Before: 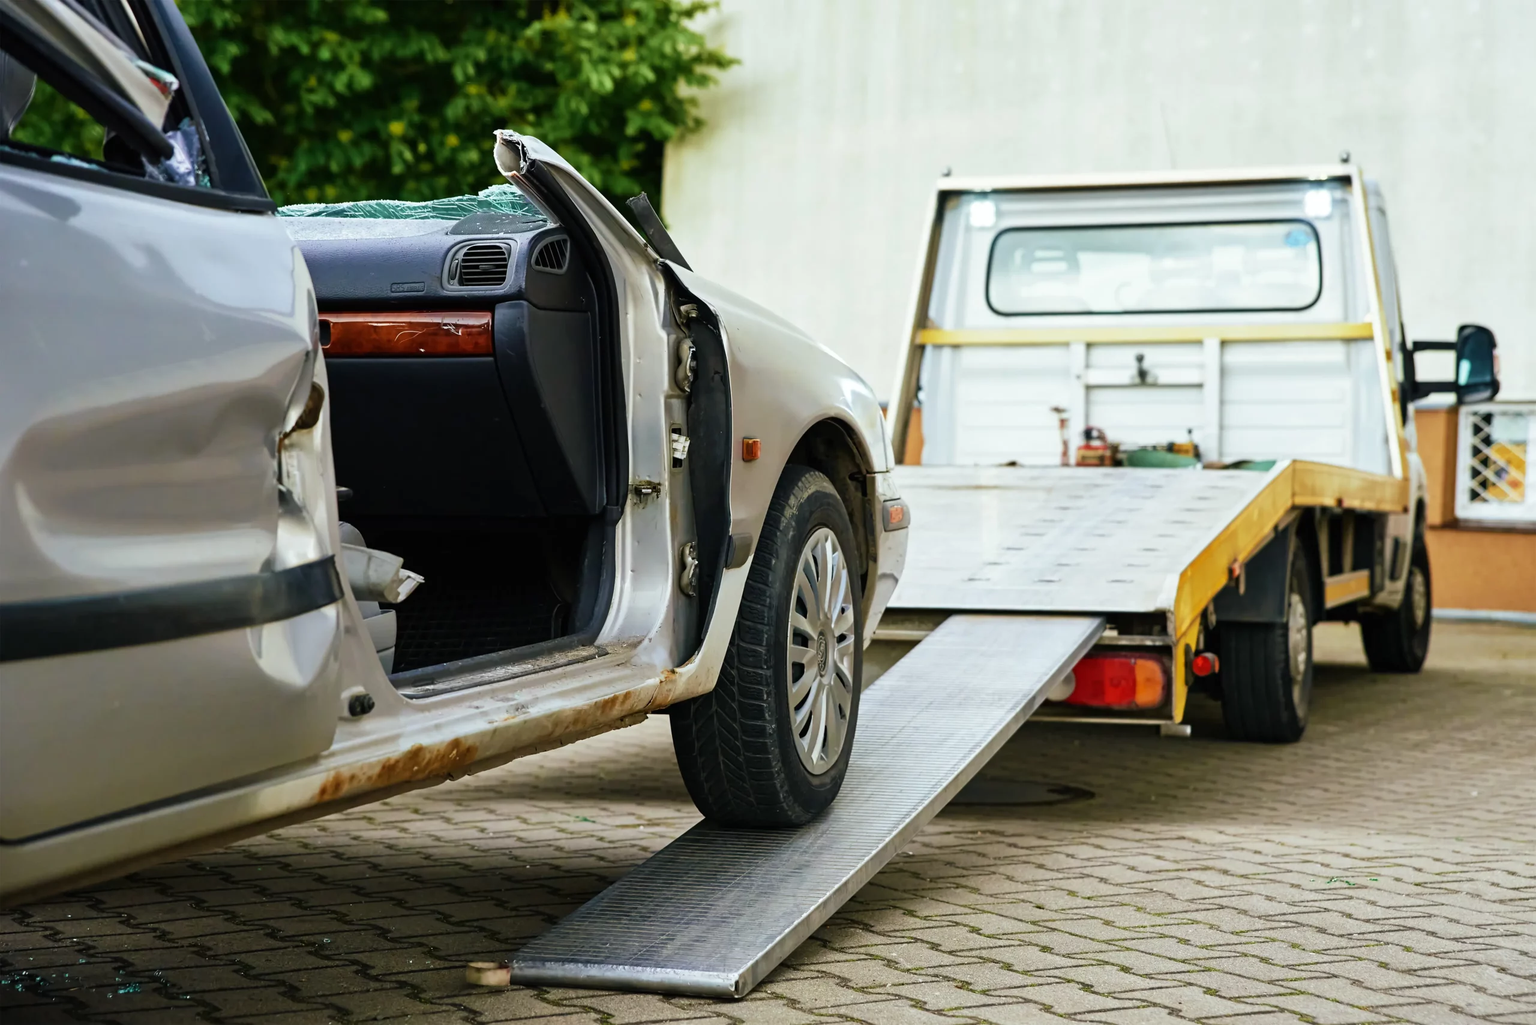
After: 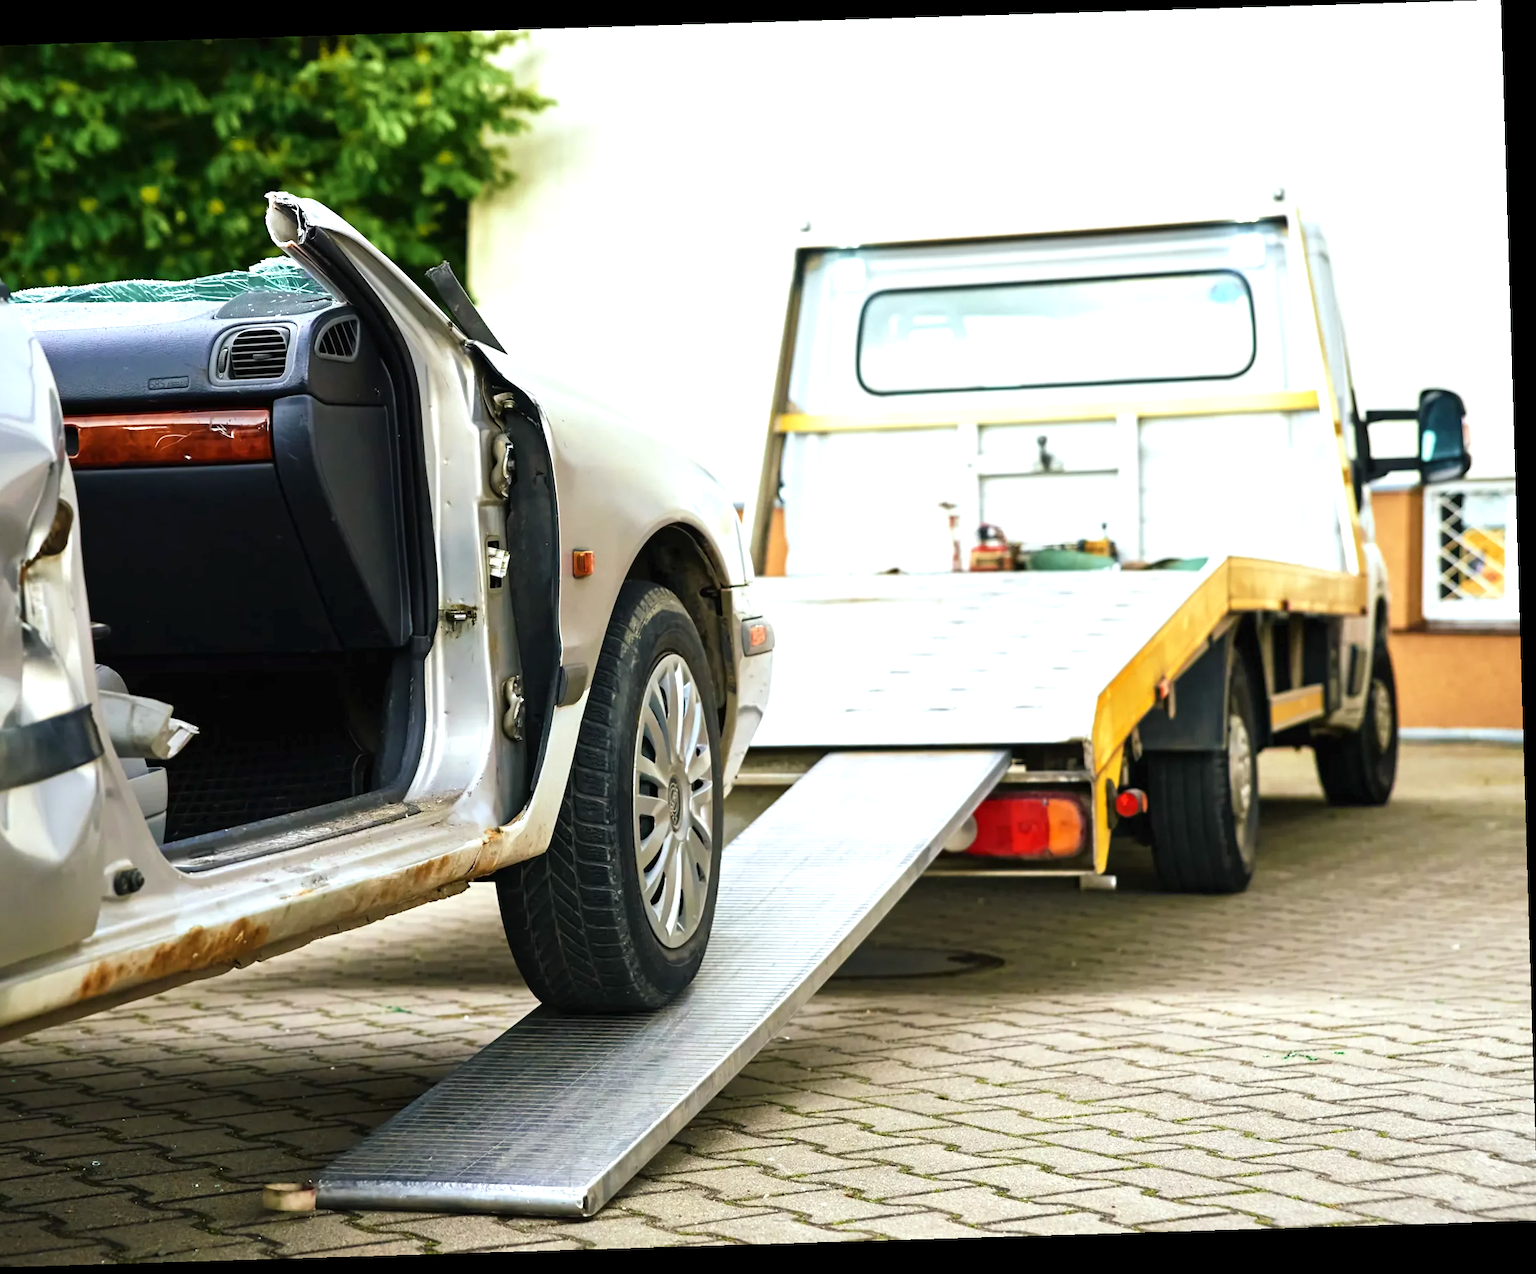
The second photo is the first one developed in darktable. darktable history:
crop: left 17.582%, bottom 0.031%
exposure: exposure 0.648 EV, compensate highlight preservation false
rotate and perspective: rotation -1.75°, automatic cropping off
